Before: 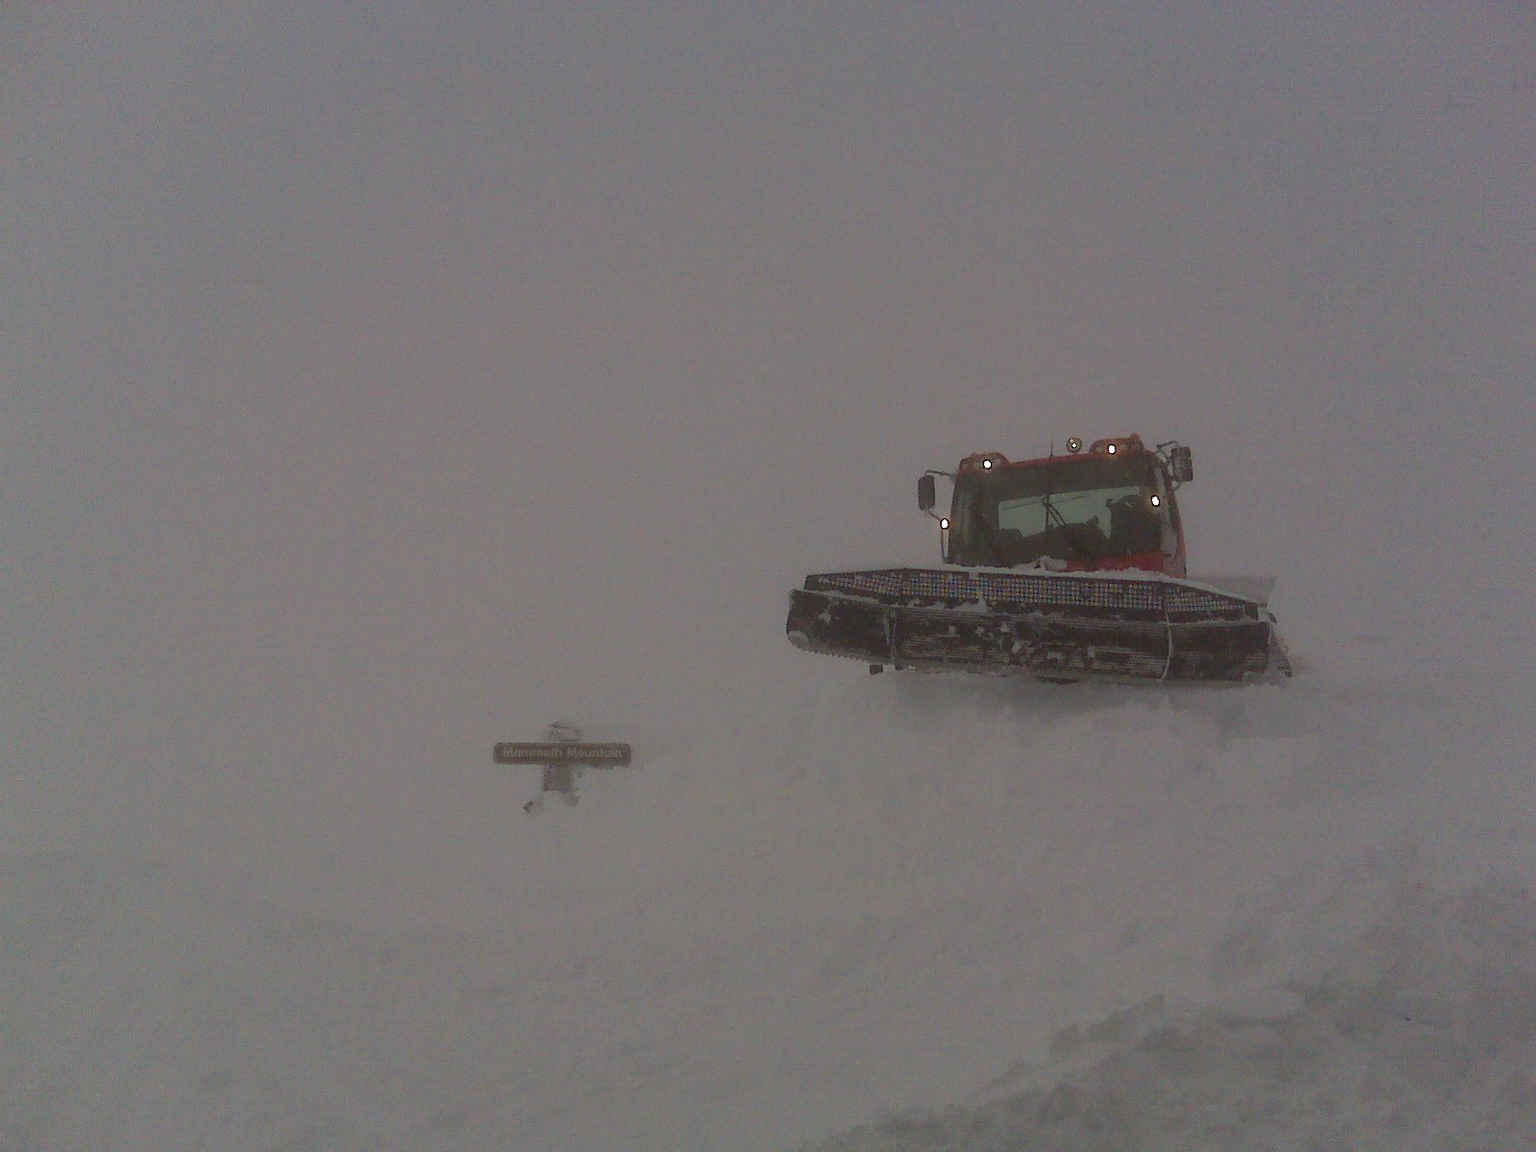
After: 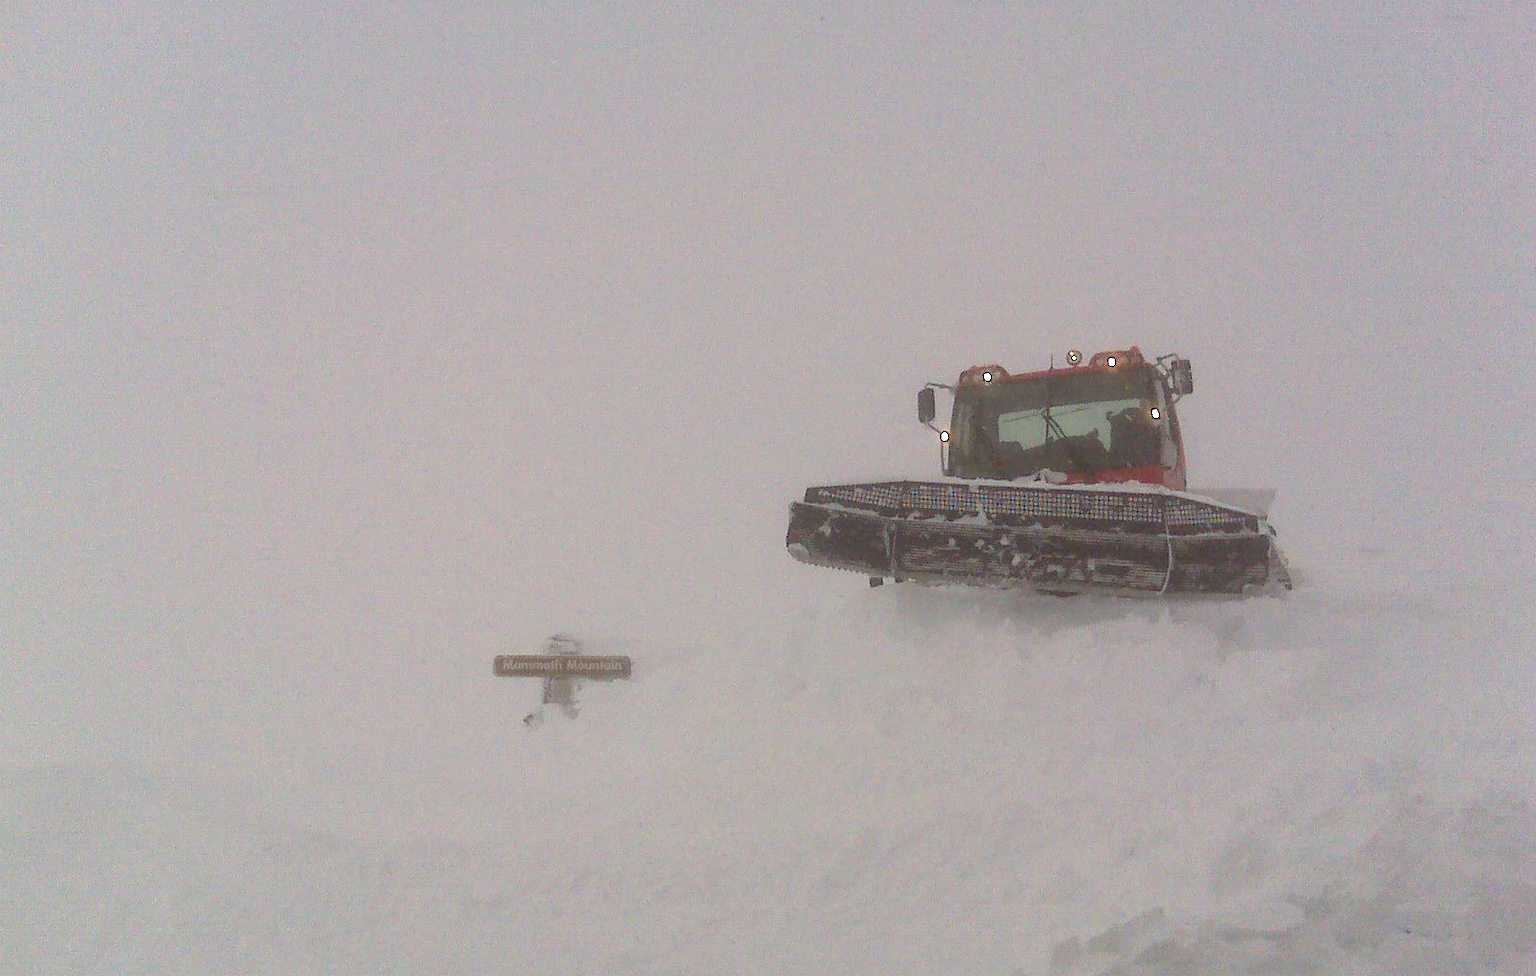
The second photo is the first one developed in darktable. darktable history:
exposure: black level correction 0, exposure 1.199 EV, compensate exposure bias true, compensate highlight preservation false
crop: top 7.624%, bottom 7.581%
